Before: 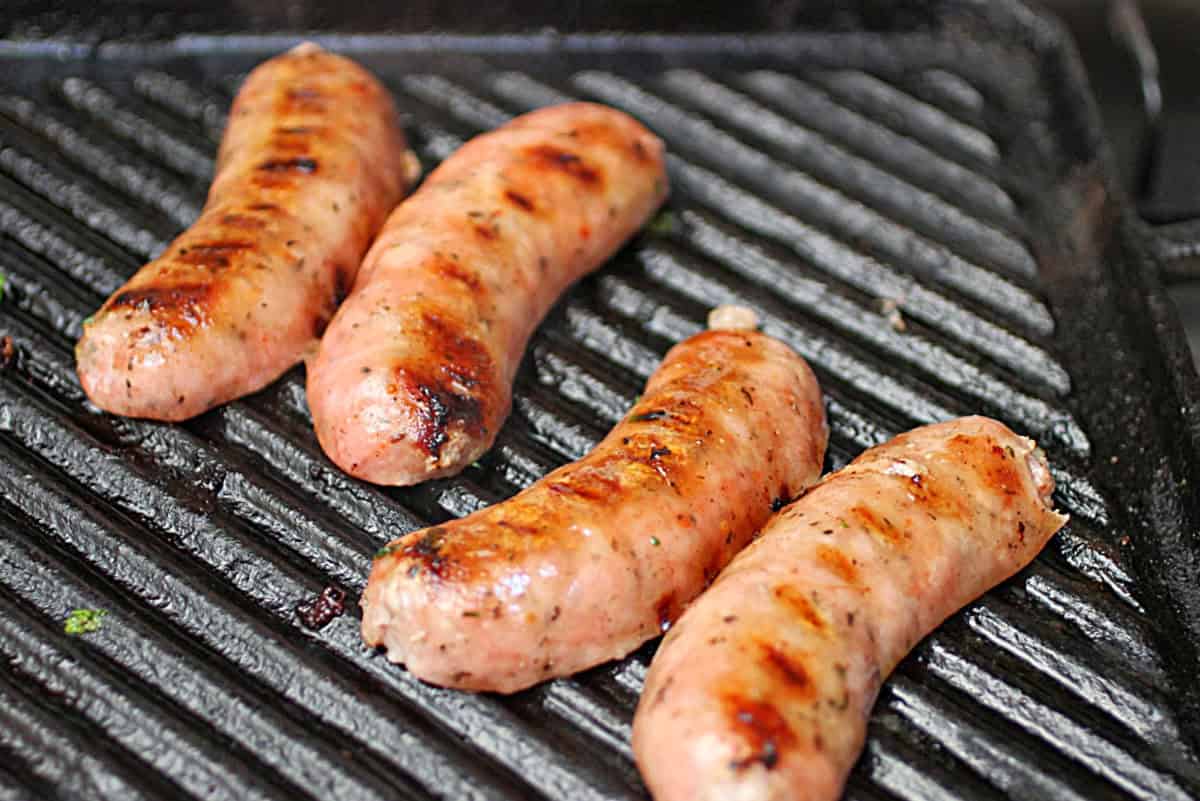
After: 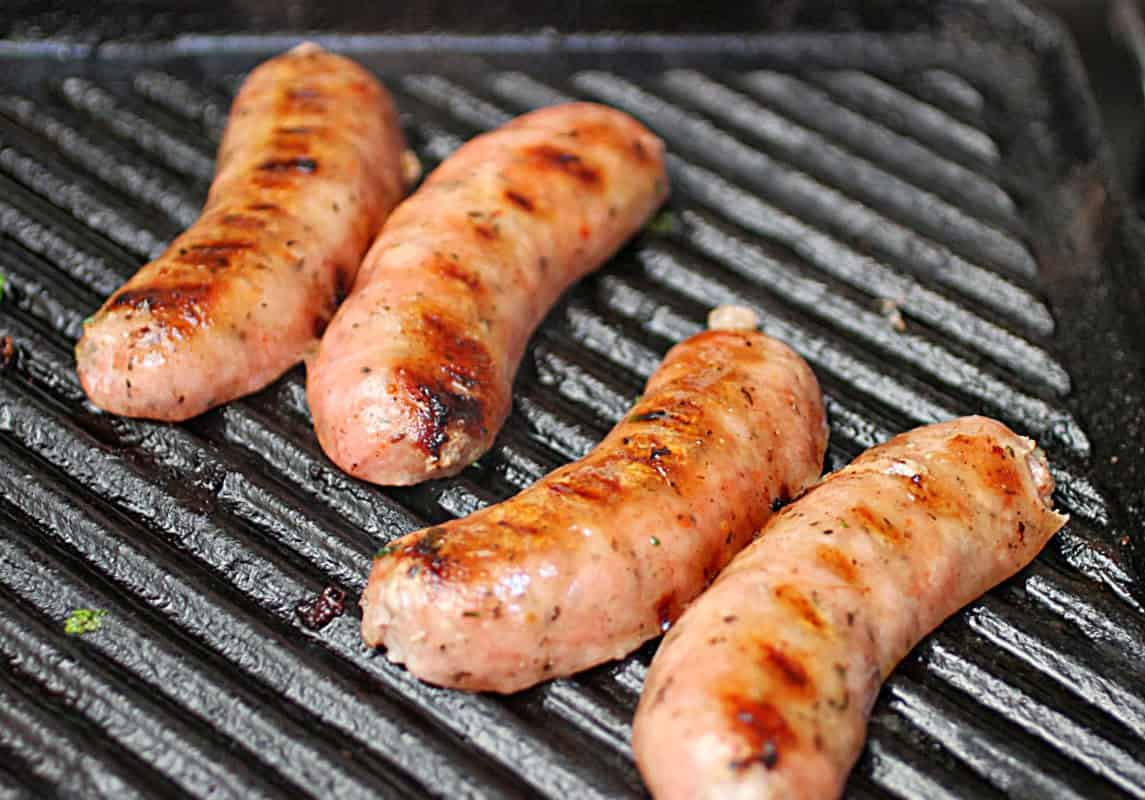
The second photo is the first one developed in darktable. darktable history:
crop: right 4.548%, bottom 0.043%
